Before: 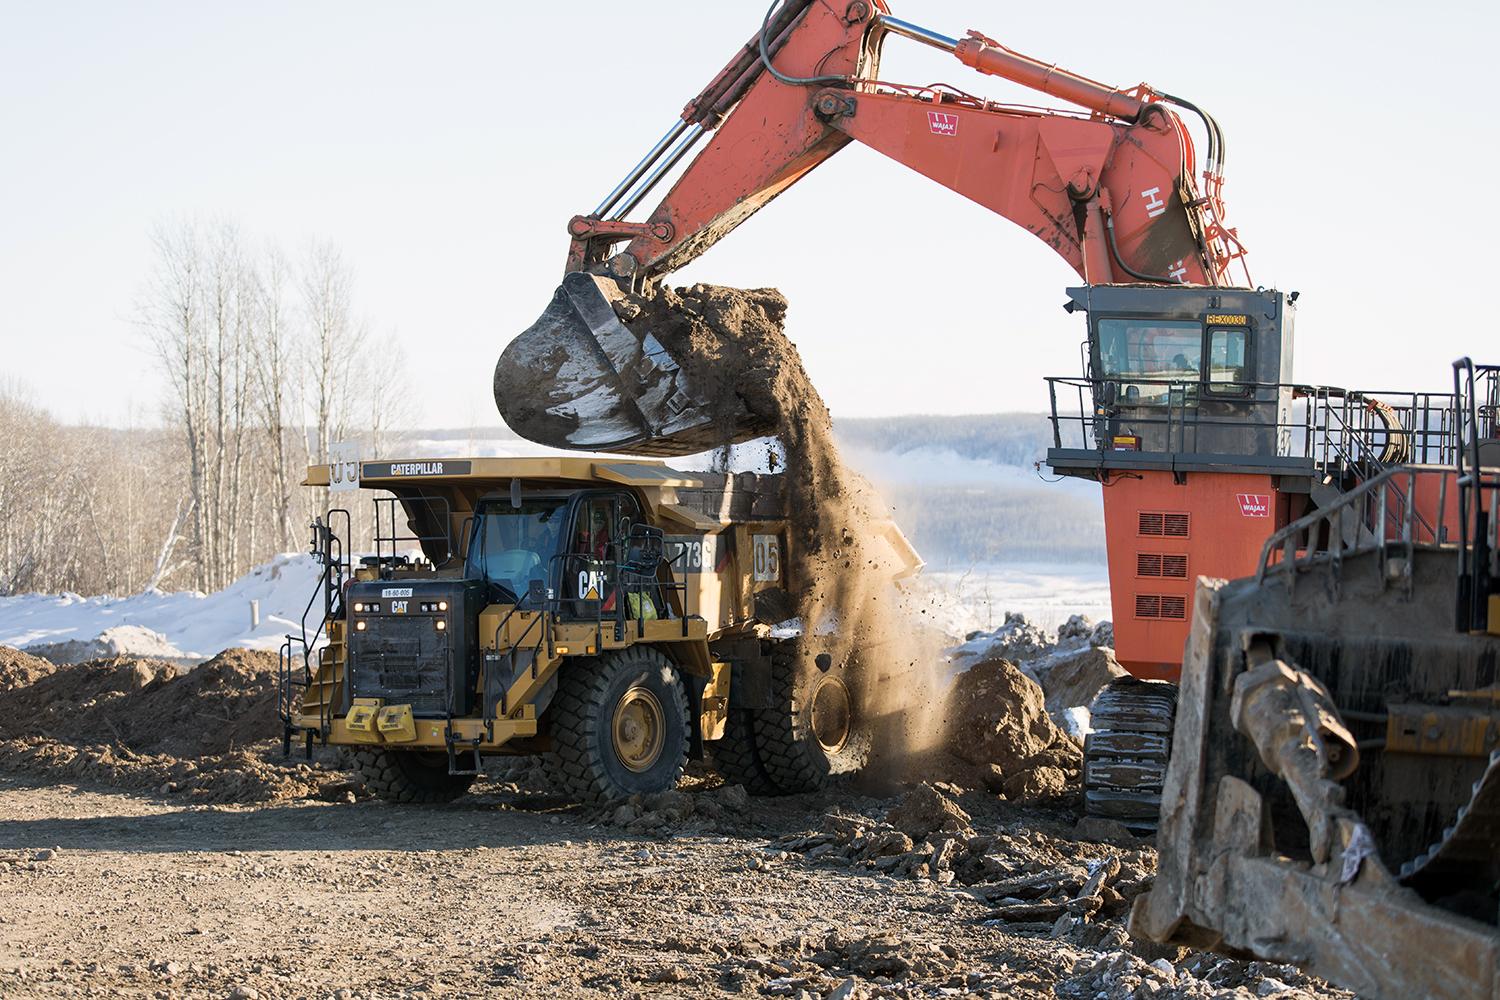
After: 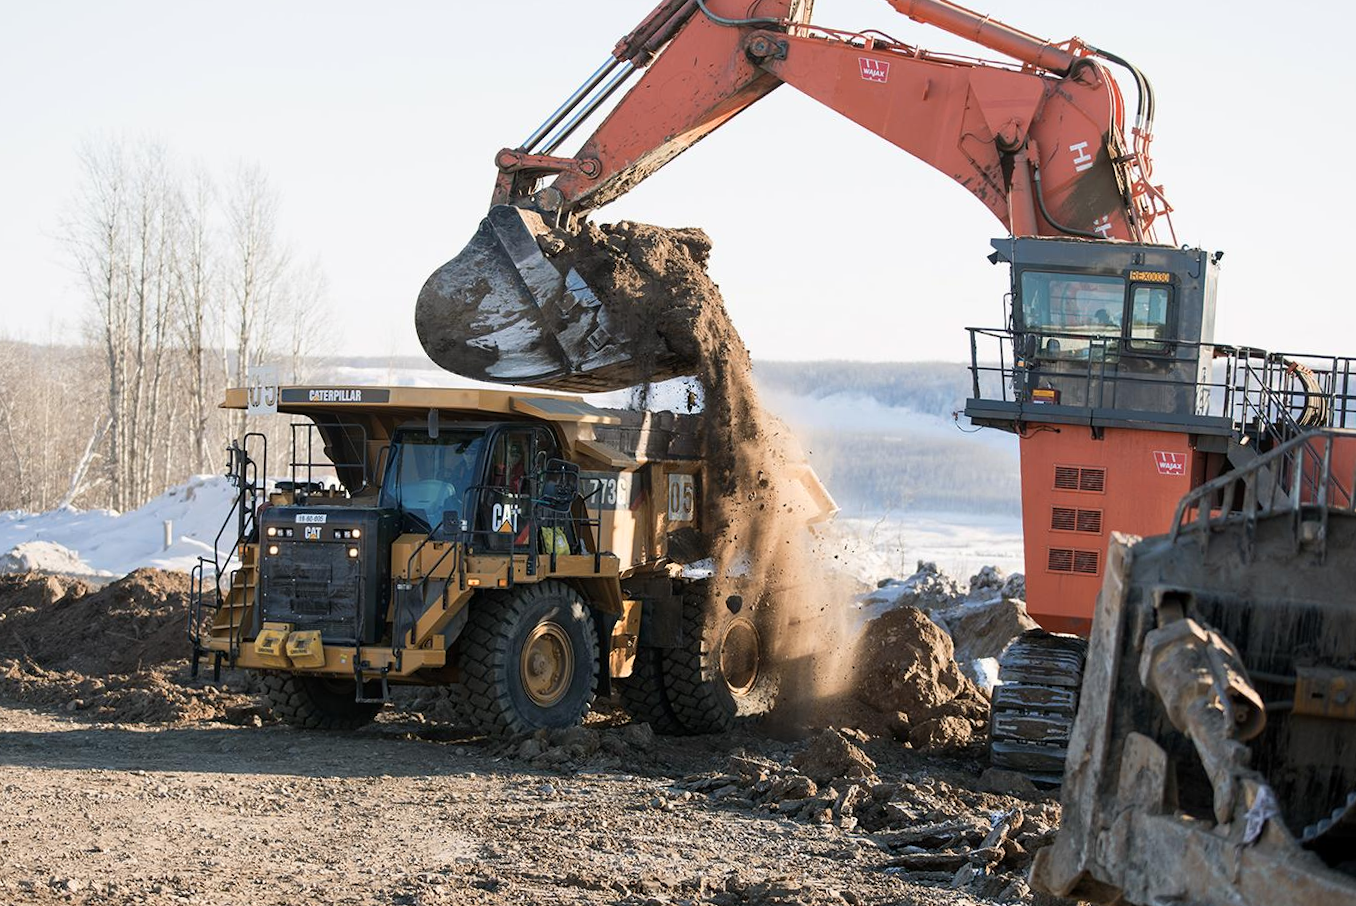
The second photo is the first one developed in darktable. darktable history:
color zones: curves: ch1 [(0, 0.455) (0.063, 0.455) (0.286, 0.495) (0.429, 0.5) (0.571, 0.5) (0.714, 0.5) (0.857, 0.5) (1, 0.455)]; ch2 [(0, 0.532) (0.063, 0.521) (0.233, 0.447) (0.429, 0.489) (0.571, 0.5) (0.714, 0.5) (0.857, 0.5) (1, 0.532)]
crop and rotate: angle -2.14°, left 3.132%, top 3.701%, right 1.395%, bottom 0.645%
